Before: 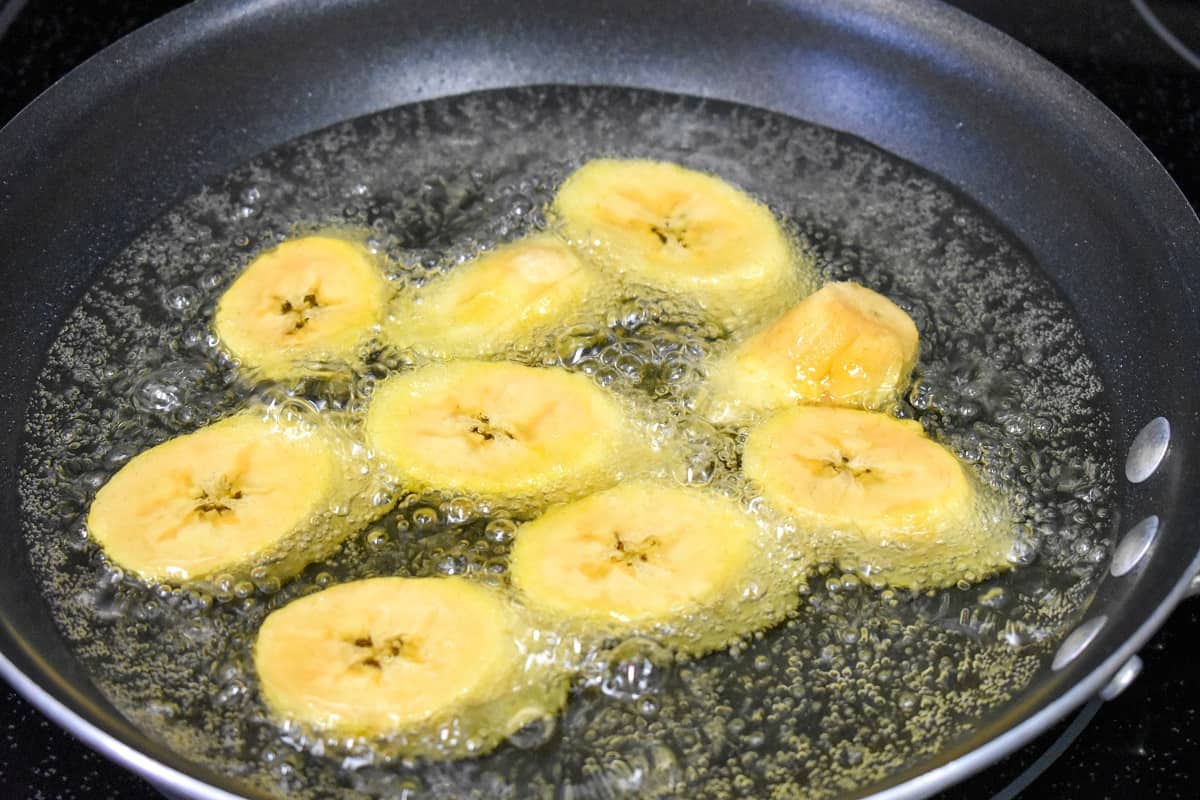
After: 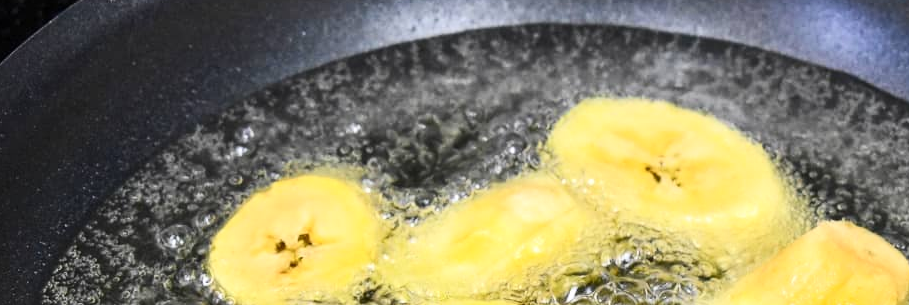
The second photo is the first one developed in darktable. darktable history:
contrast brightness saturation: contrast 0.244, brightness 0.088
crop: left 0.523%, top 7.643%, right 23.56%, bottom 53.888%
color zones: curves: ch1 [(0, 0.523) (0.143, 0.545) (0.286, 0.52) (0.429, 0.506) (0.571, 0.503) (0.714, 0.503) (0.857, 0.508) (1, 0.523)]
